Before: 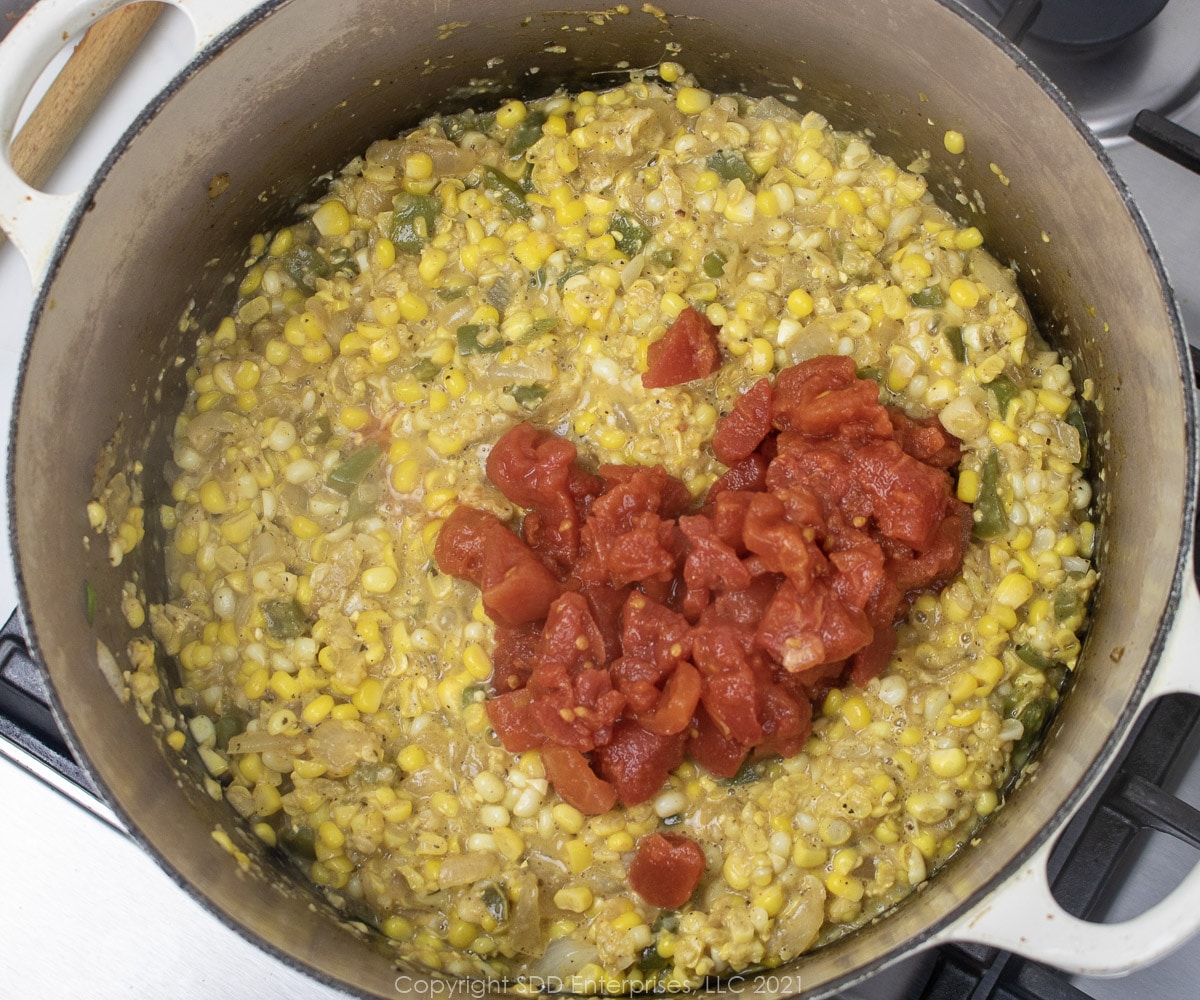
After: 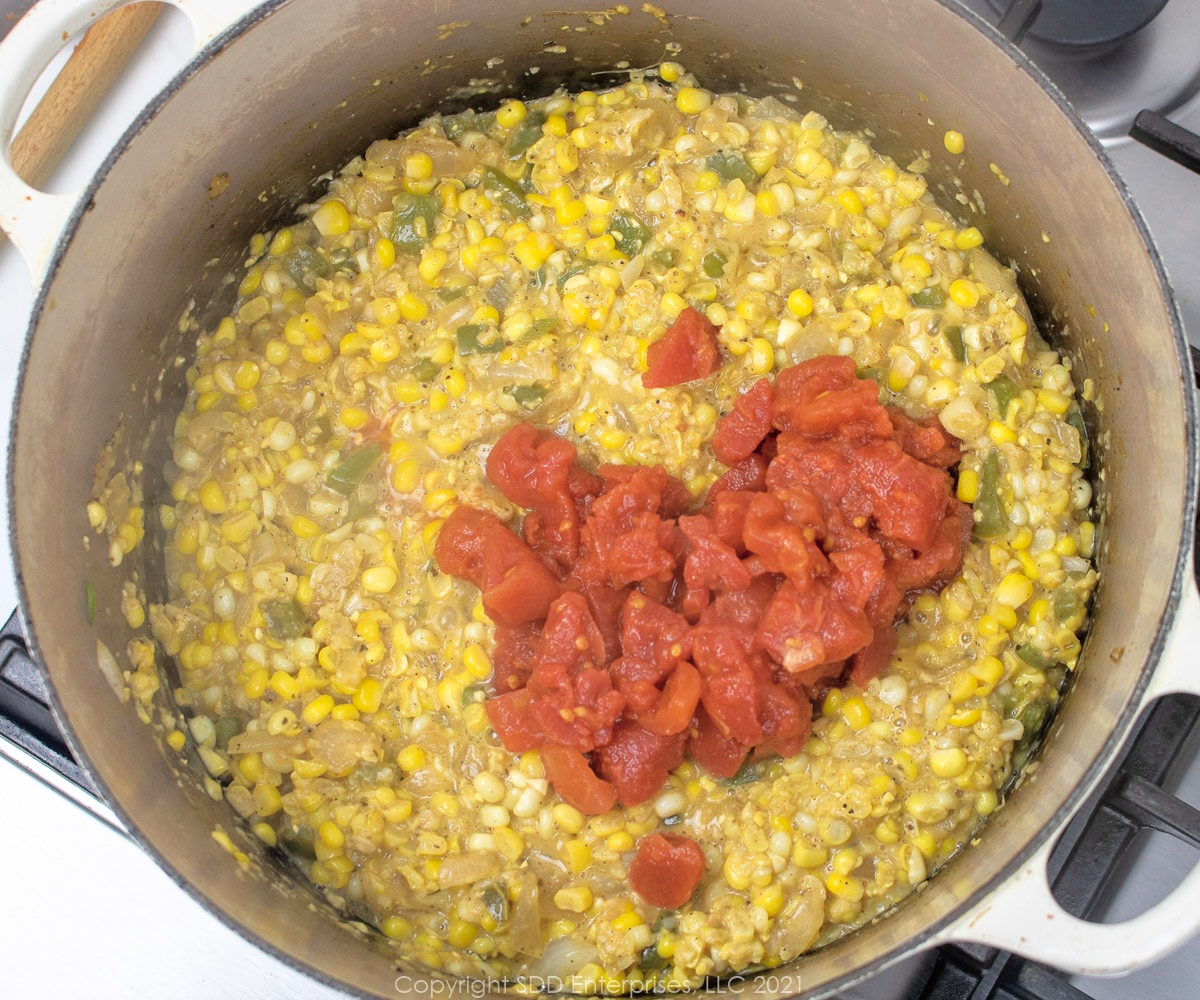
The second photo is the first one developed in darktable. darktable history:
tone curve: curves: ch0 [(0, 0) (0.003, 0.007) (0.011, 0.011) (0.025, 0.021) (0.044, 0.04) (0.069, 0.07) (0.1, 0.129) (0.136, 0.187) (0.177, 0.254) (0.224, 0.325) (0.277, 0.398) (0.335, 0.461) (0.399, 0.513) (0.468, 0.571) (0.543, 0.624) (0.623, 0.69) (0.709, 0.777) (0.801, 0.86) (0.898, 0.953) (1, 1)], color space Lab, independent channels, preserve colors none
